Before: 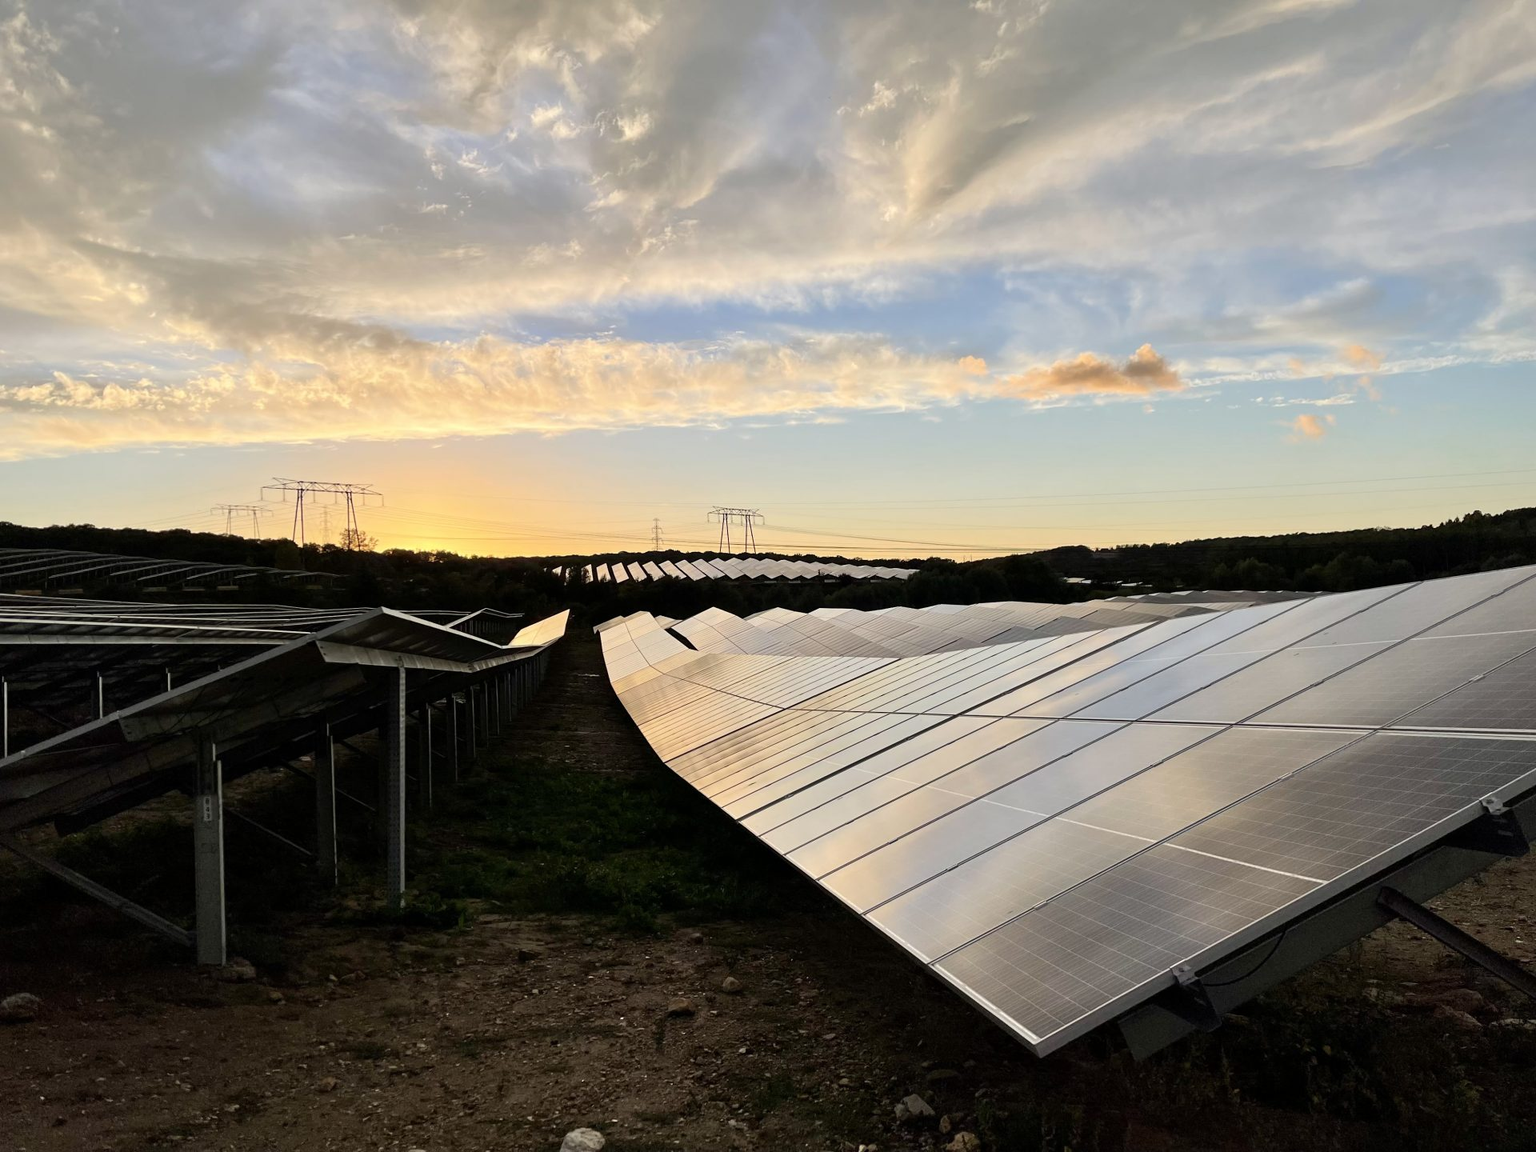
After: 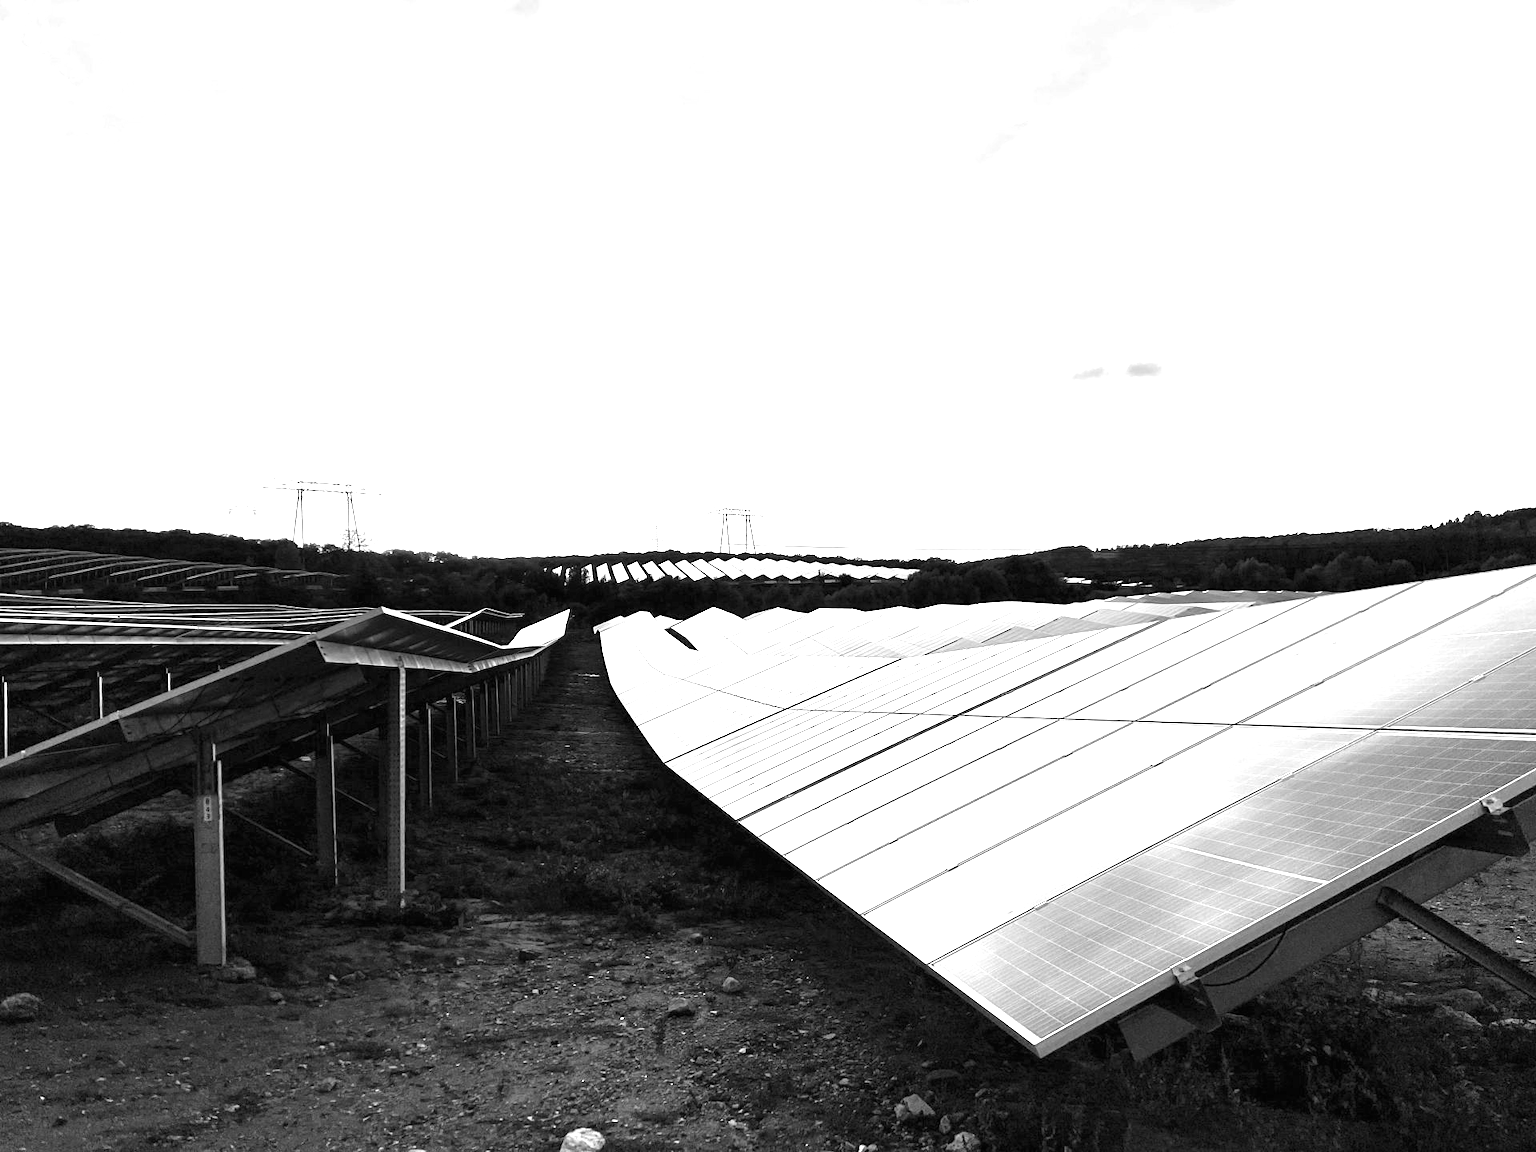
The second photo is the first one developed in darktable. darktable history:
color calibration: output gray [0.253, 0.26, 0.487, 0], gray › normalize channels true, illuminant same as pipeline (D50), adaptation XYZ, x 0.346, y 0.359, gamut compression 0
rotate and perspective: automatic cropping original format, crop left 0, crop top 0
exposure: black level correction 0, exposure 2 EV, compensate highlight preservation false
